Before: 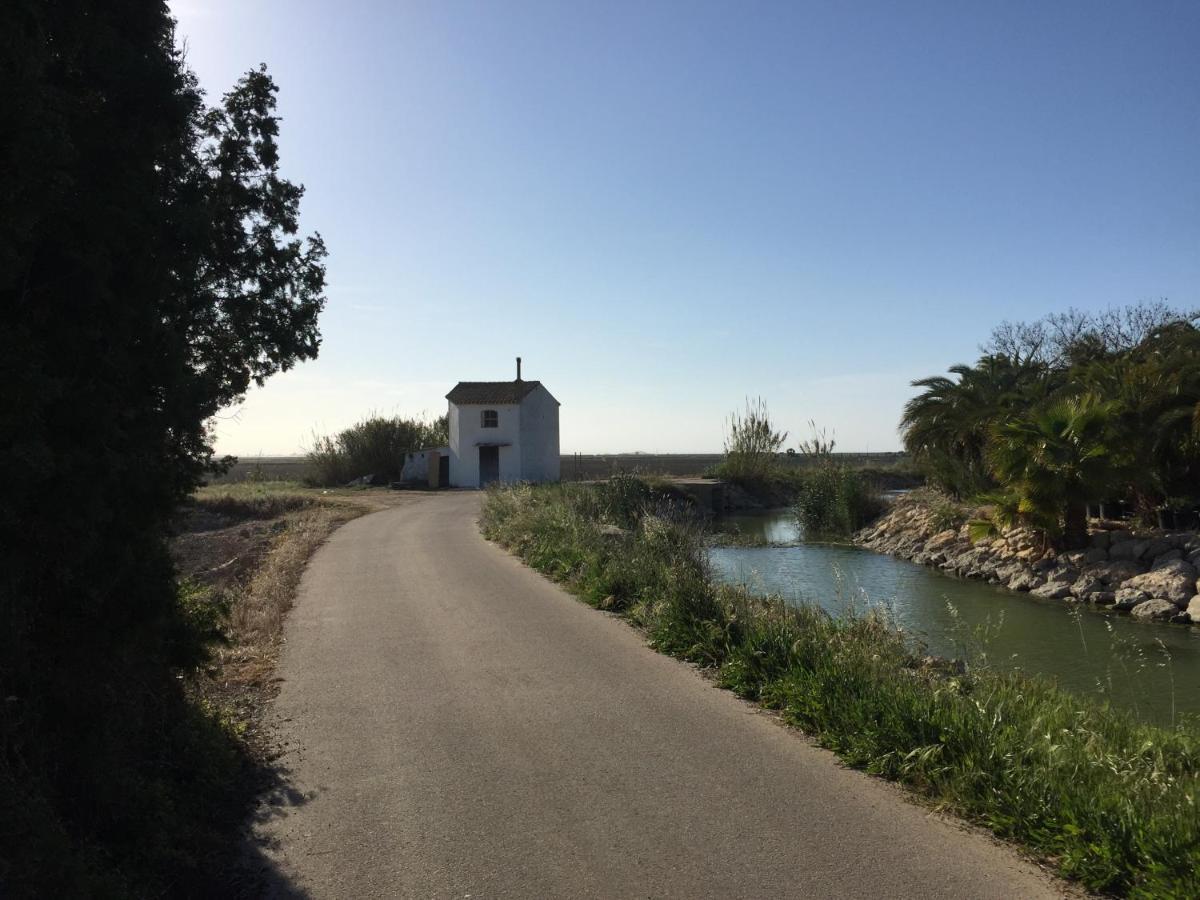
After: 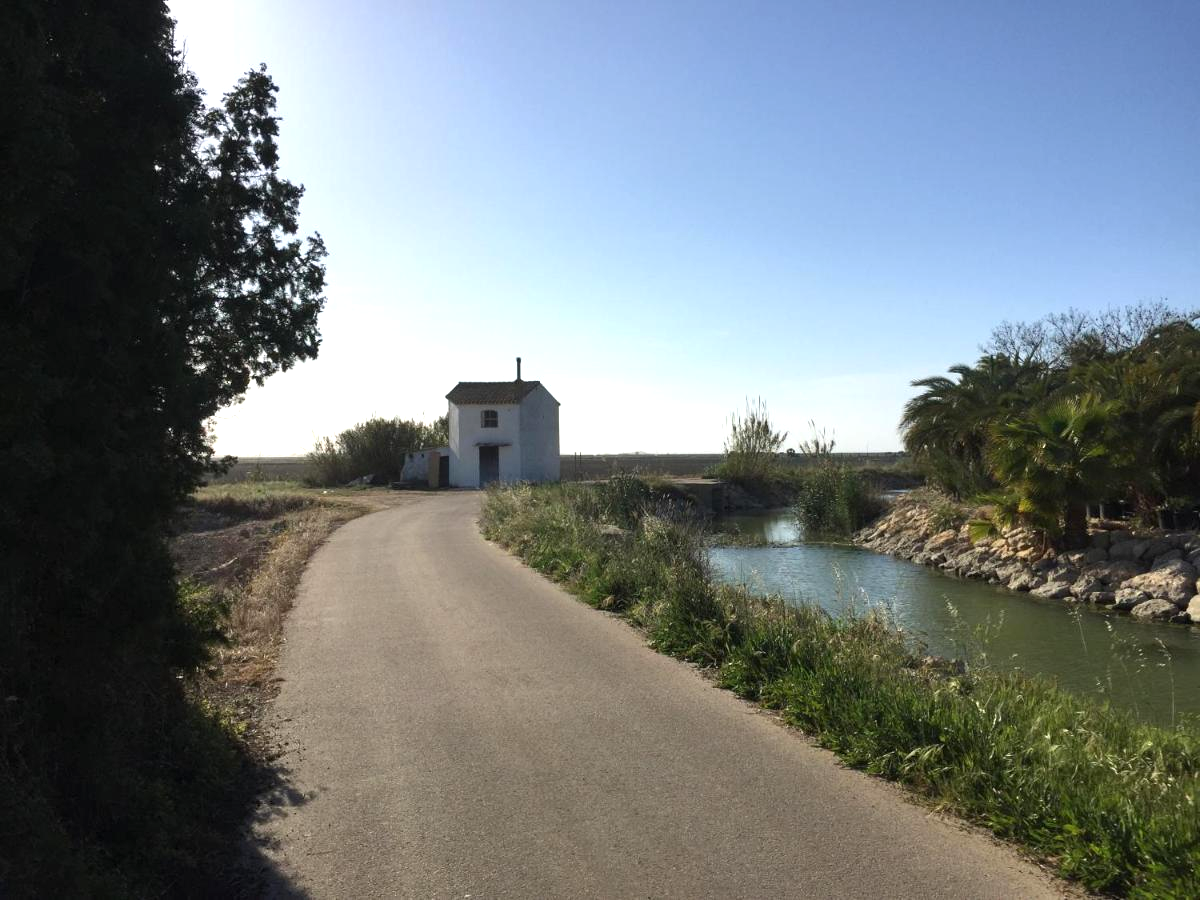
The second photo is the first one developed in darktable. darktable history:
exposure: exposure 0.525 EV, compensate highlight preservation false
